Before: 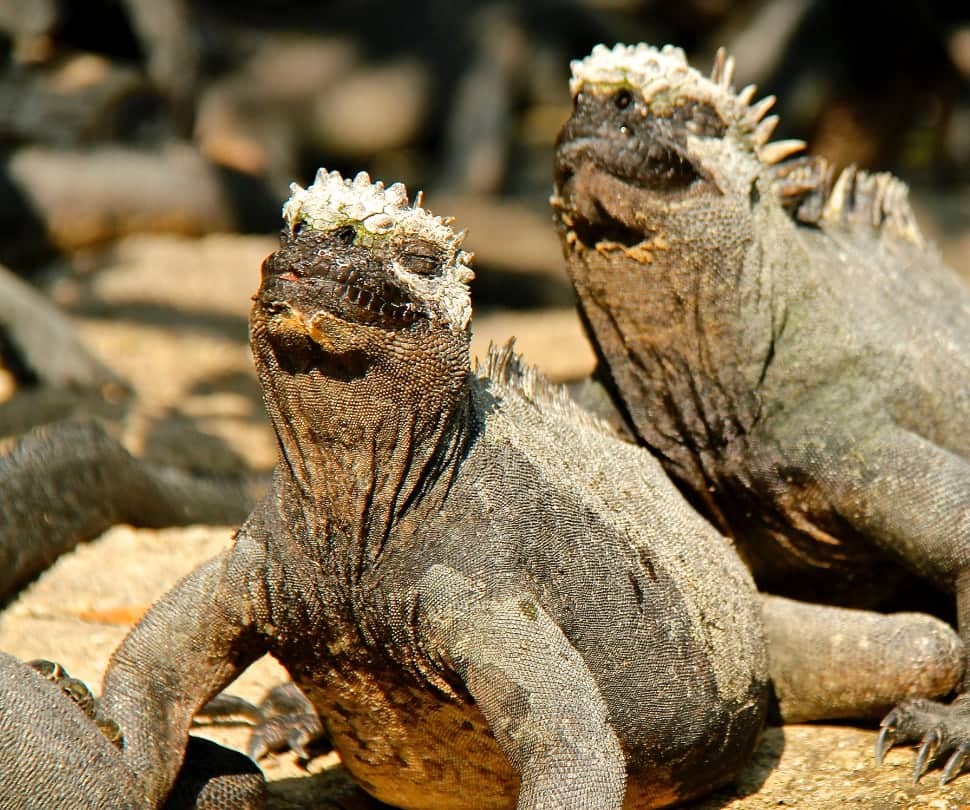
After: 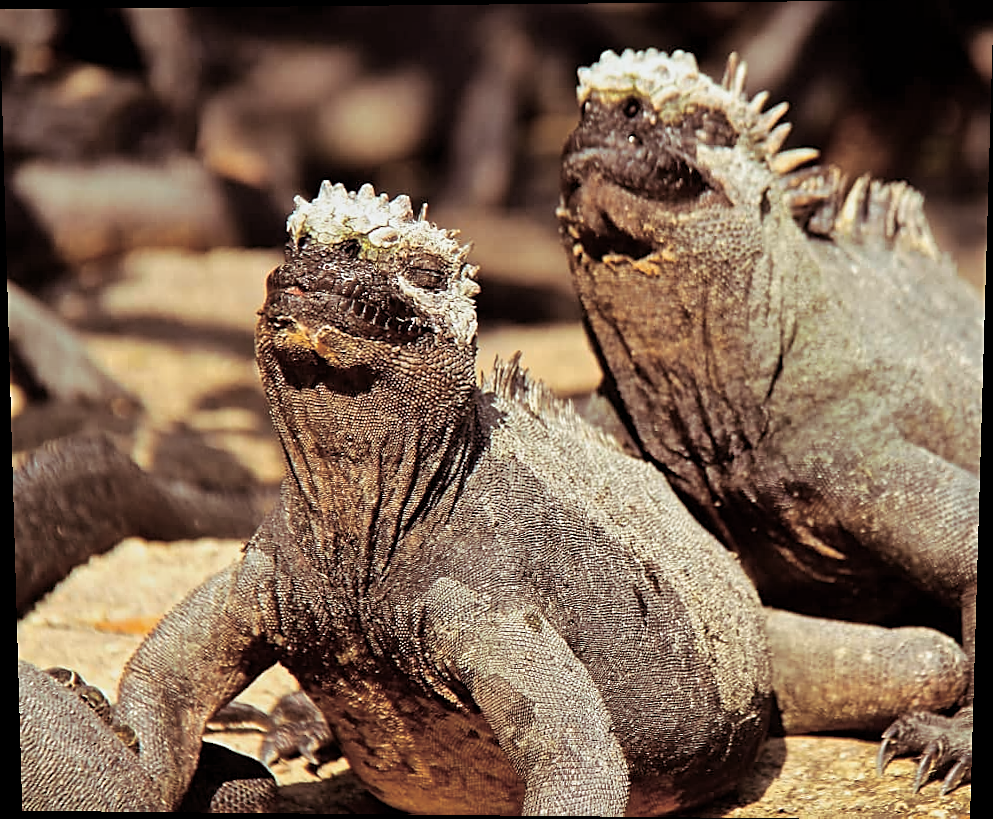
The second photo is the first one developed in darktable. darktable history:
split-toning: shadows › saturation 0.41, highlights › saturation 0, compress 33.55%
sharpen: on, module defaults
tone equalizer: -8 EV -0.002 EV, -7 EV 0.005 EV, -6 EV -0.009 EV, -5 EV 0.011 EV, -4 EV -0.012 EV, -3 EV 0.007 EV, -2 EV -0.062 EV, -1 EV -0.293 EV, +0 EV -0.582 EV, smoothing diameter 2%, edges refinement/feathering 20, mask exposure compensation -1.57 EV, filter diffusion 5
rotate and perspective: lens shift (vertical) 0.048, lens shift (horizontal) -0.024, automatic cropping off
white balance: red 0.982, blue 1.018
